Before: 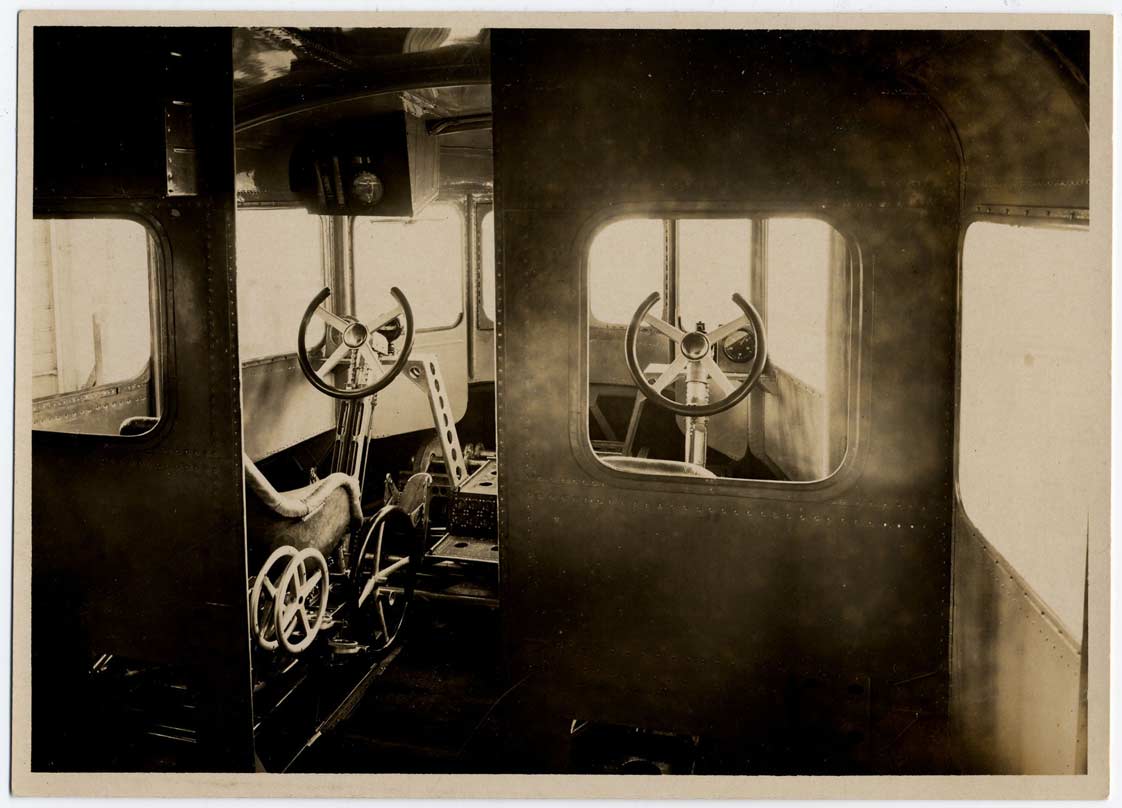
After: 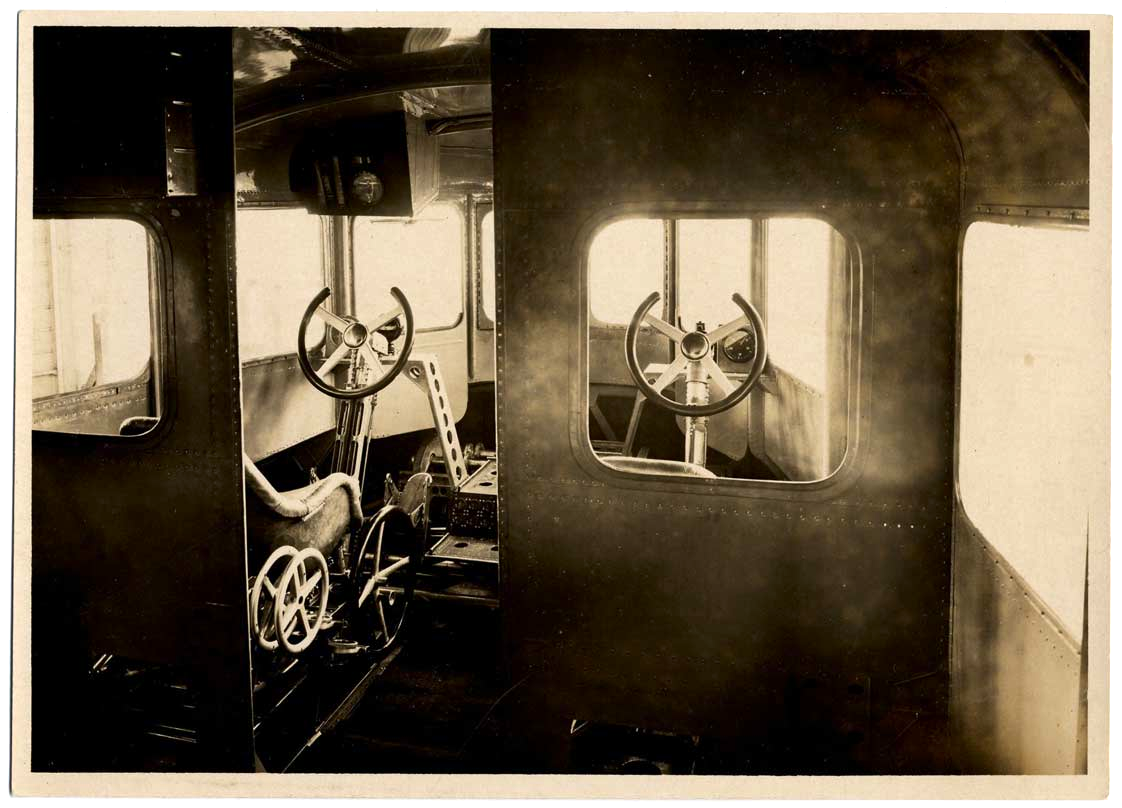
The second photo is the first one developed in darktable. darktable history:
contrast brightness saturation: contrast 0.035, brightness -0.034
exposure: exposure 0.562 EV, compensate exposure bias true, compensate highlight preservation false
